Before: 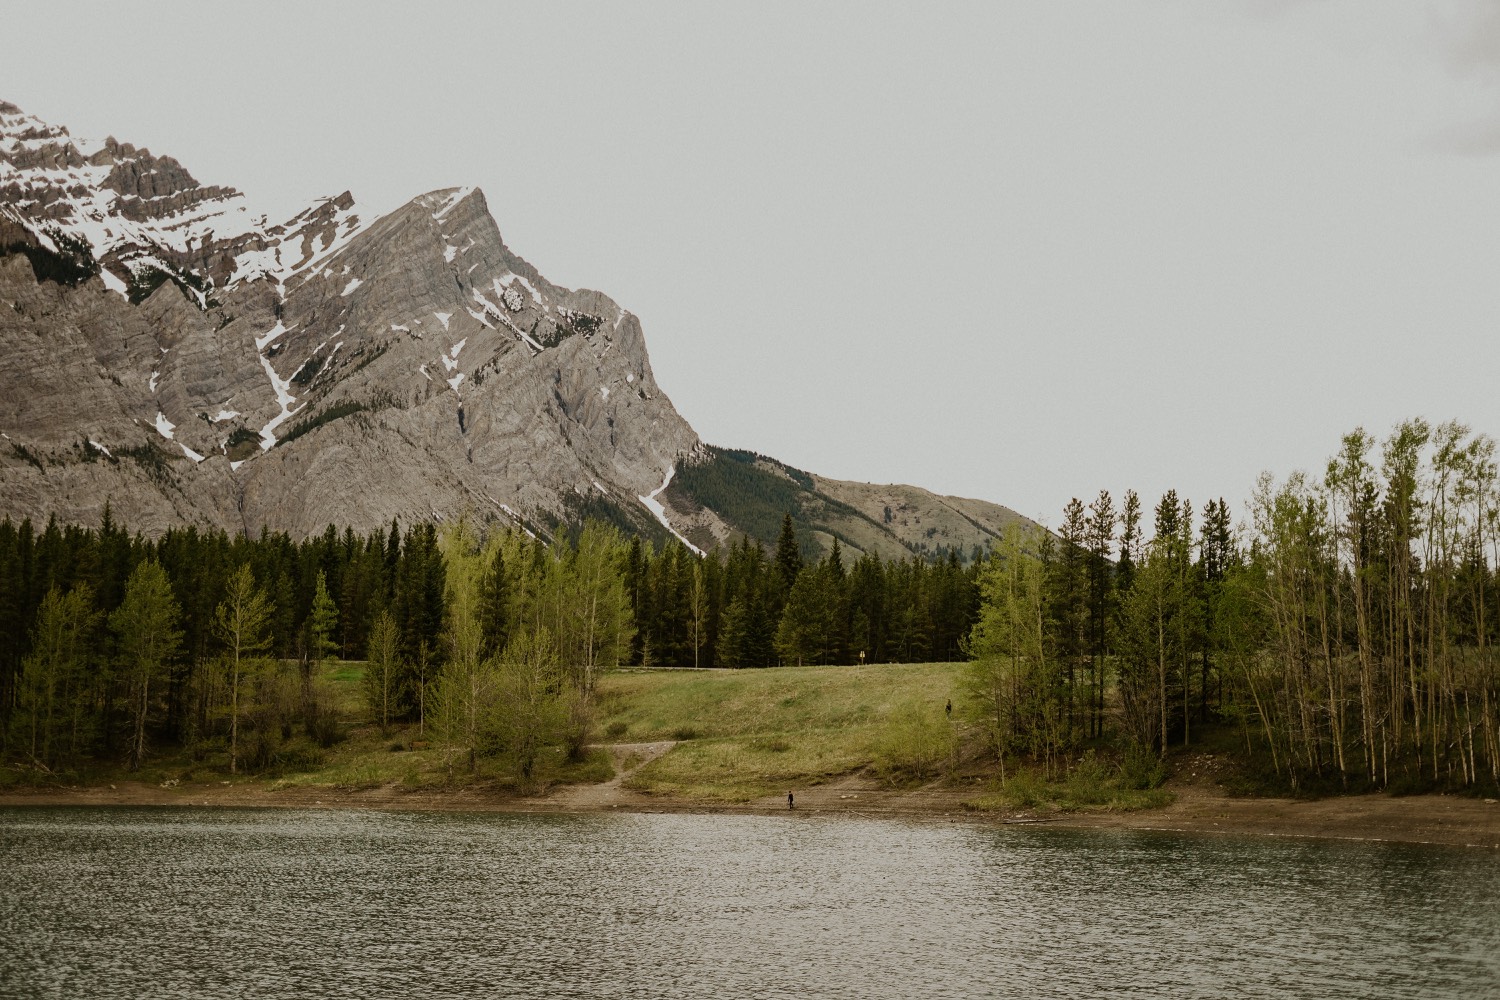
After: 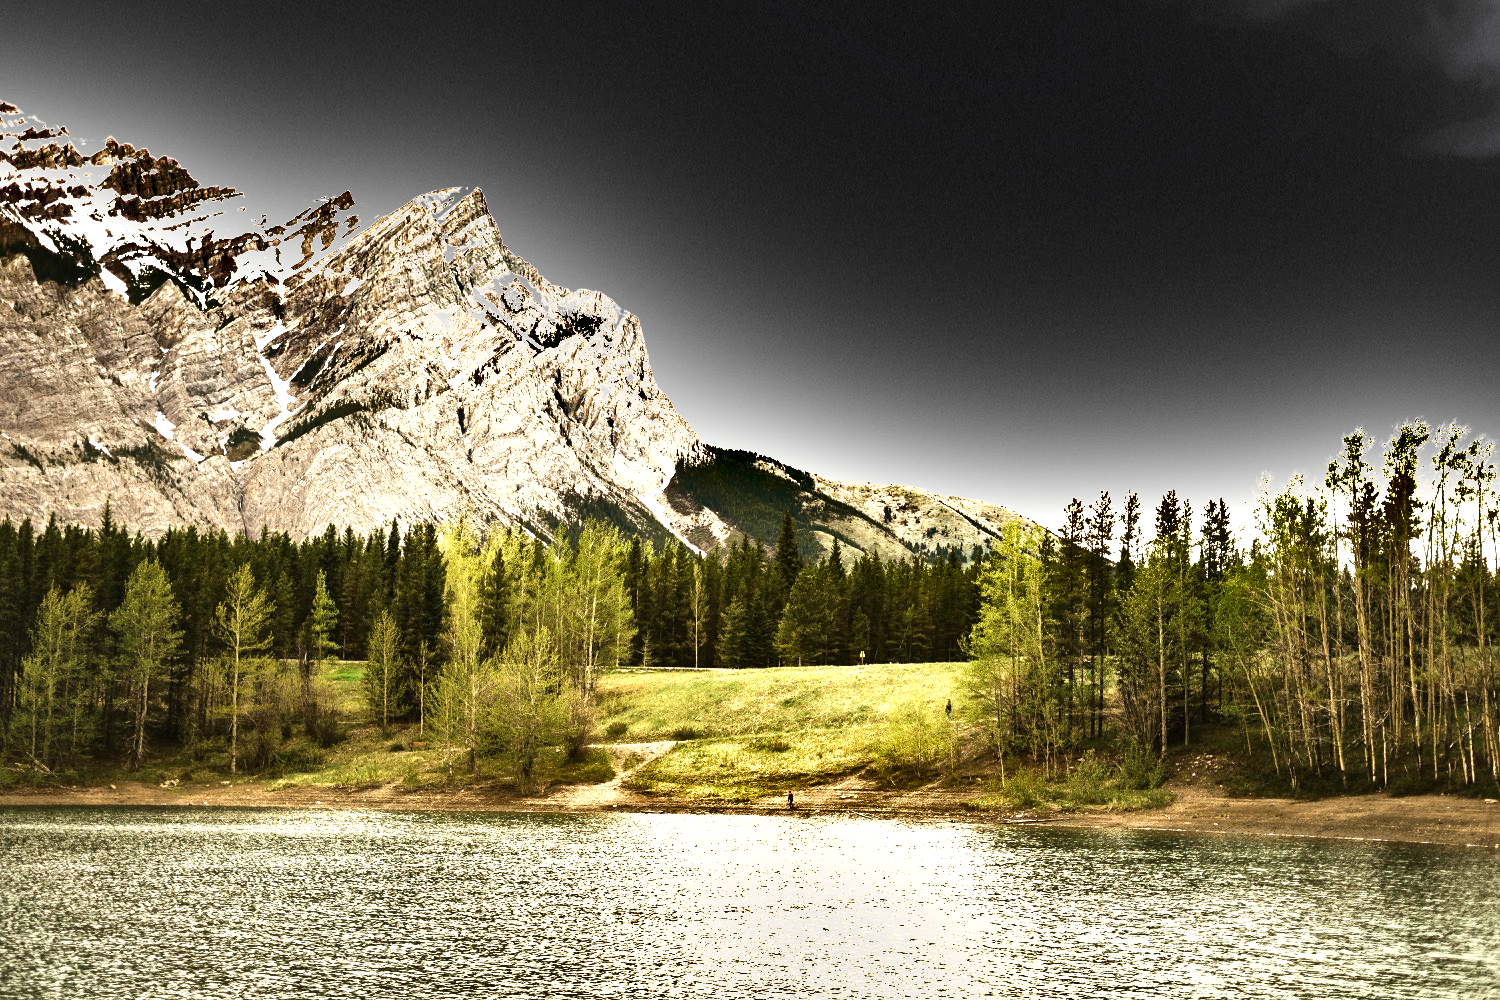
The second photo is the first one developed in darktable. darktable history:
tone equalizer: -8 EV -0.75 EV, -7 EV -0.7 EV, -6 EV -0.6 EV, -5 EV -0.4 EV, -3 EV 0.4 EV, -2 EV 0.6 EV, -1 EV 0.7 EV, +0 EV 0.75 EV, edges refinement/feathering 500, mask exposure compensation -1.57 EV, preserve details no
velvia: strength 15%
exposure: black level correction 0, exposure 1.6 EV, compensate exposure bias true, compensate highlight preservation false
shadows and highlights: shadows 75, highlights -60.85, soften with gaussian
